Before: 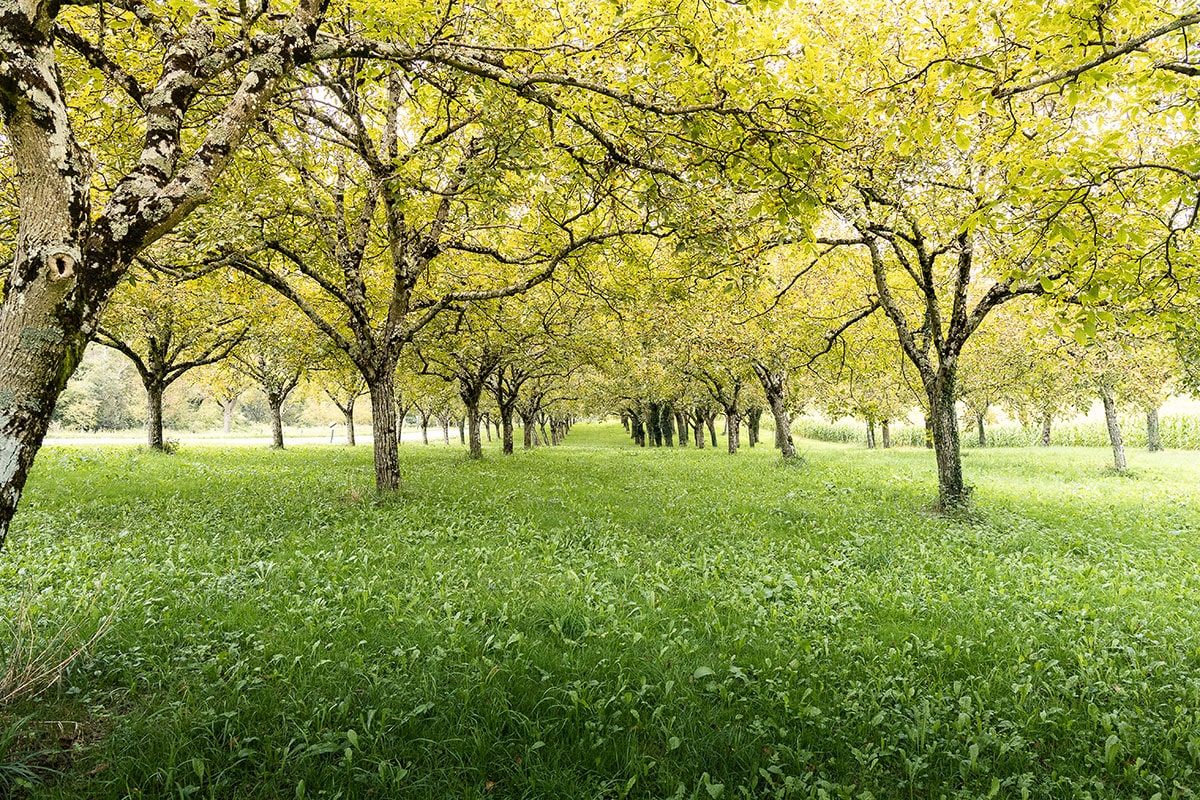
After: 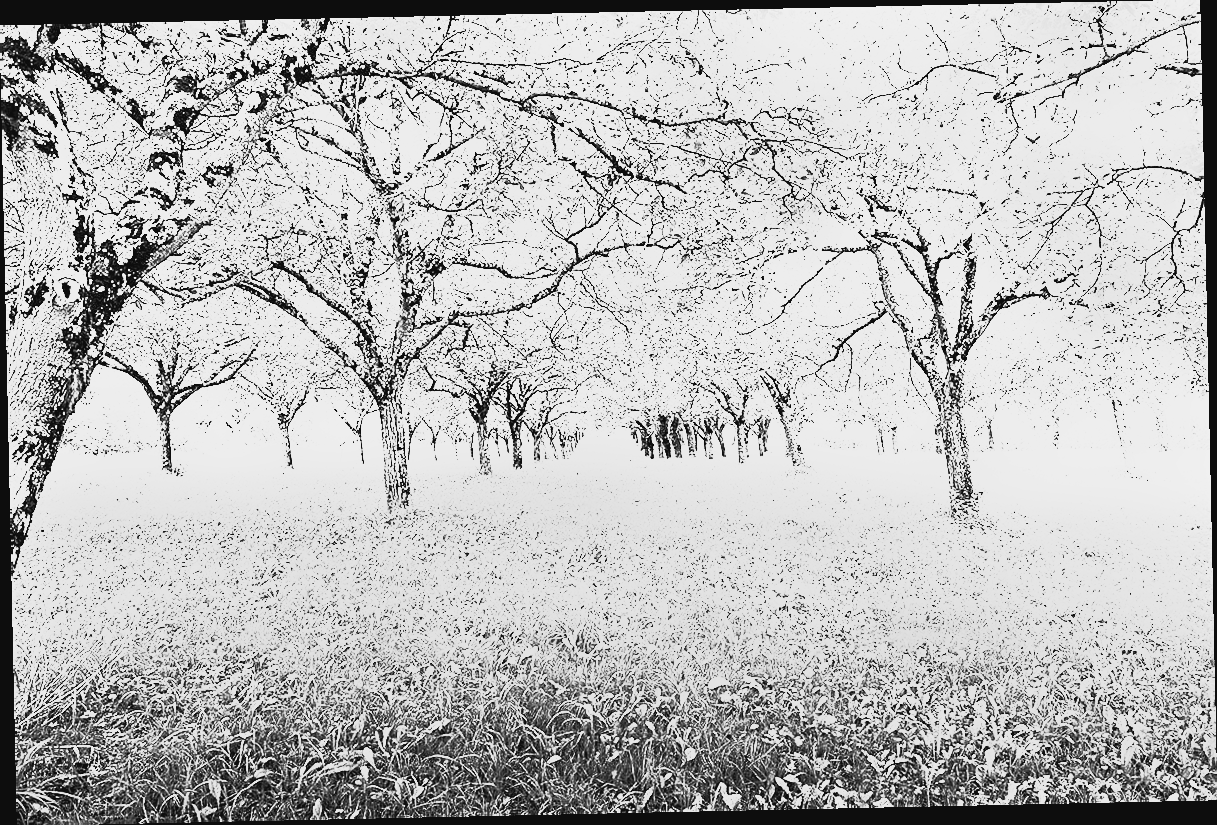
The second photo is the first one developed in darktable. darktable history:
filmic rgb: black relative exposure -5 EV, white relative exposure 3.5 EV, hardness 3.19, contrast 1.2, highlights saturation mix -50%
contrast brightness saturation: contrast 1, brightness 1, saturation 1
white balance: red 0.766, blue 1.537
monochrome: a 73.58, b 64.21
sharpen: on, module defaults
exposure: black level correction 0, exposure 1.2 EV, compensate highlight preservation false
rotate and perspective: rotation -1.24°, automatic cropping off
